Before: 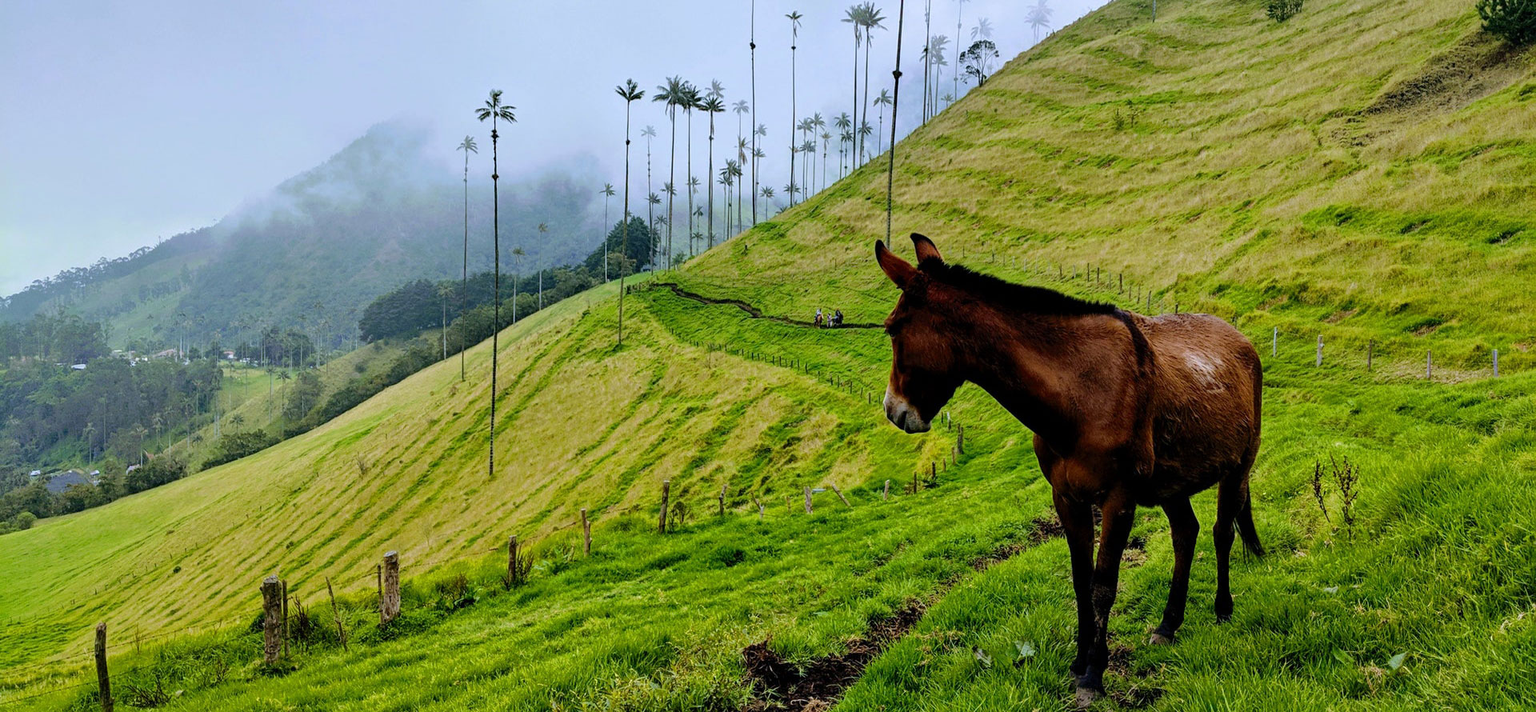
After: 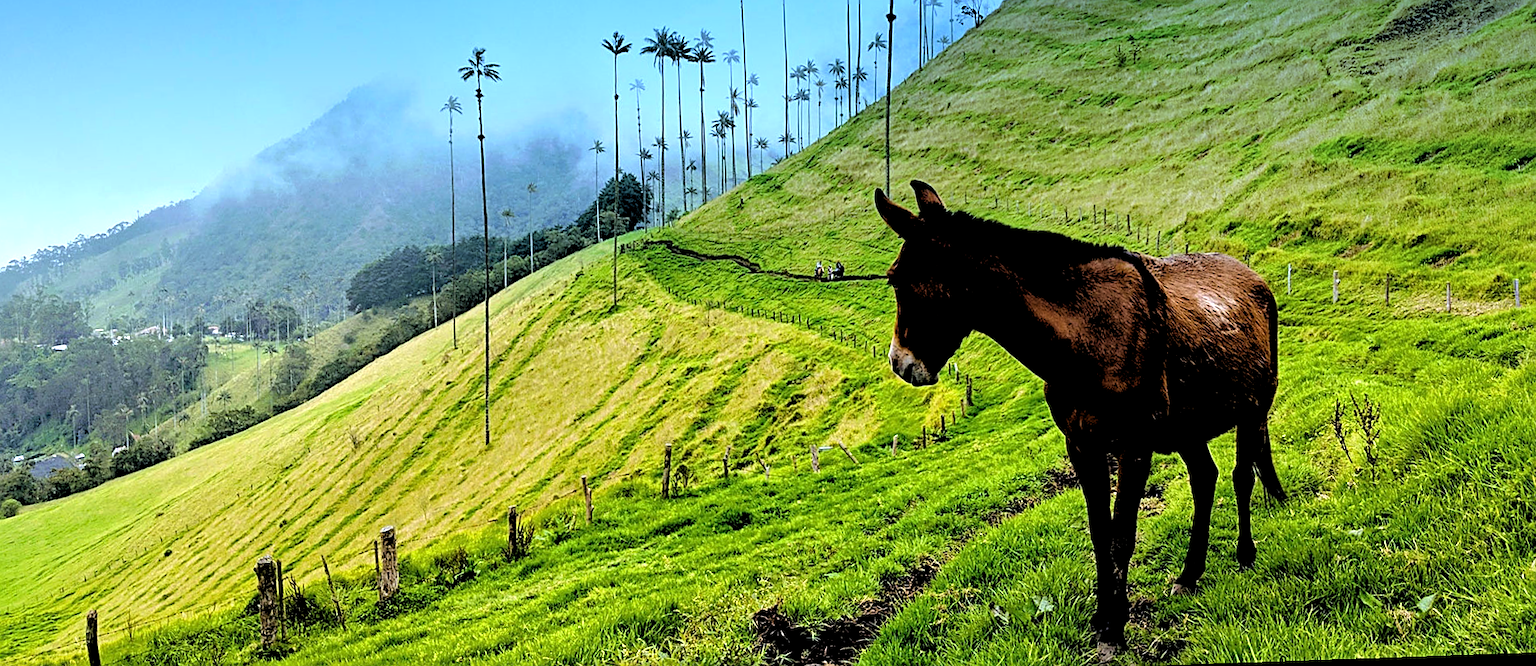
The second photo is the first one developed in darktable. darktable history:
crop and rotate: top 6.25%
rotate and perspective: rotation -2°, crop left 0.022, crop right 0.978, crop top 0.049, crop bottom 0.951
exposure: exposure 0.669 EV, compensate highlight preservation false
sharpen: on, module defaults
rgb levels: levels [[0.034, 0.472, 0.904], [0, 0.5, 1], [0, 0.5, 1]]
graduated density: density 2.02 EV, hardness 44%, rotation 0.374°, offset 8.21, hue 208.8°, saturation 97%
